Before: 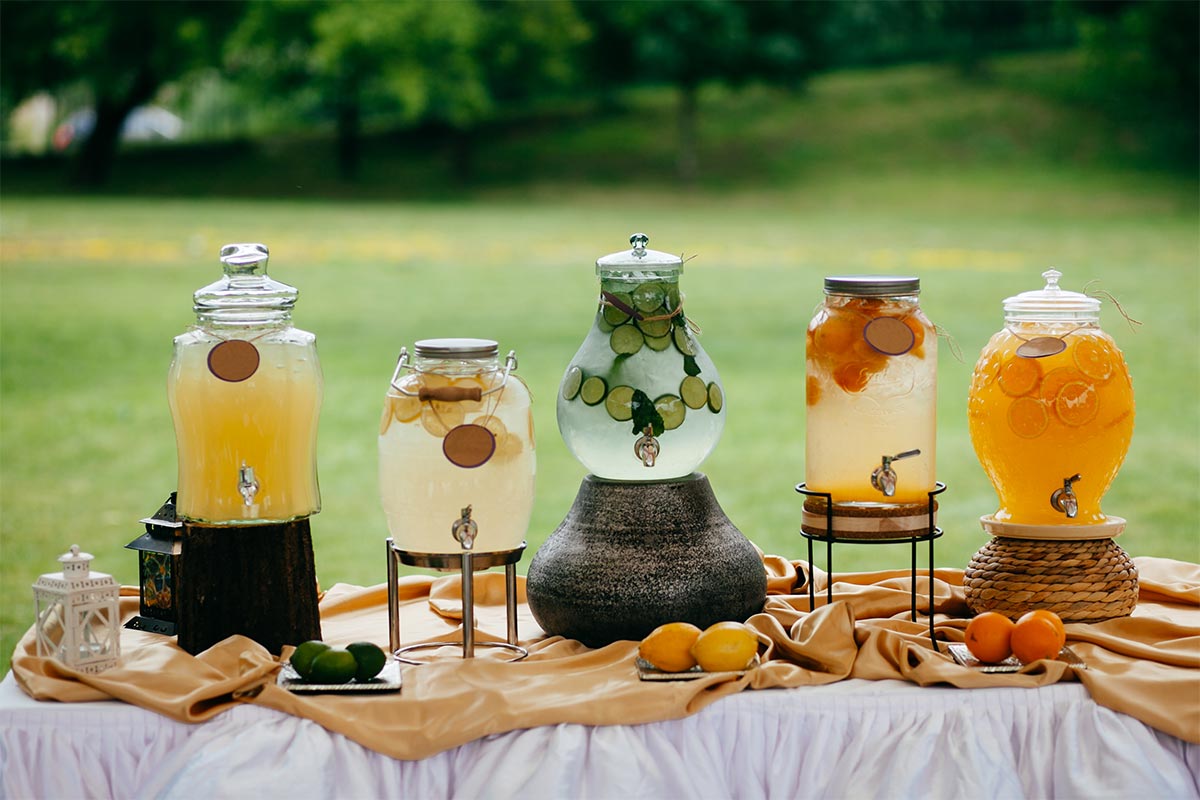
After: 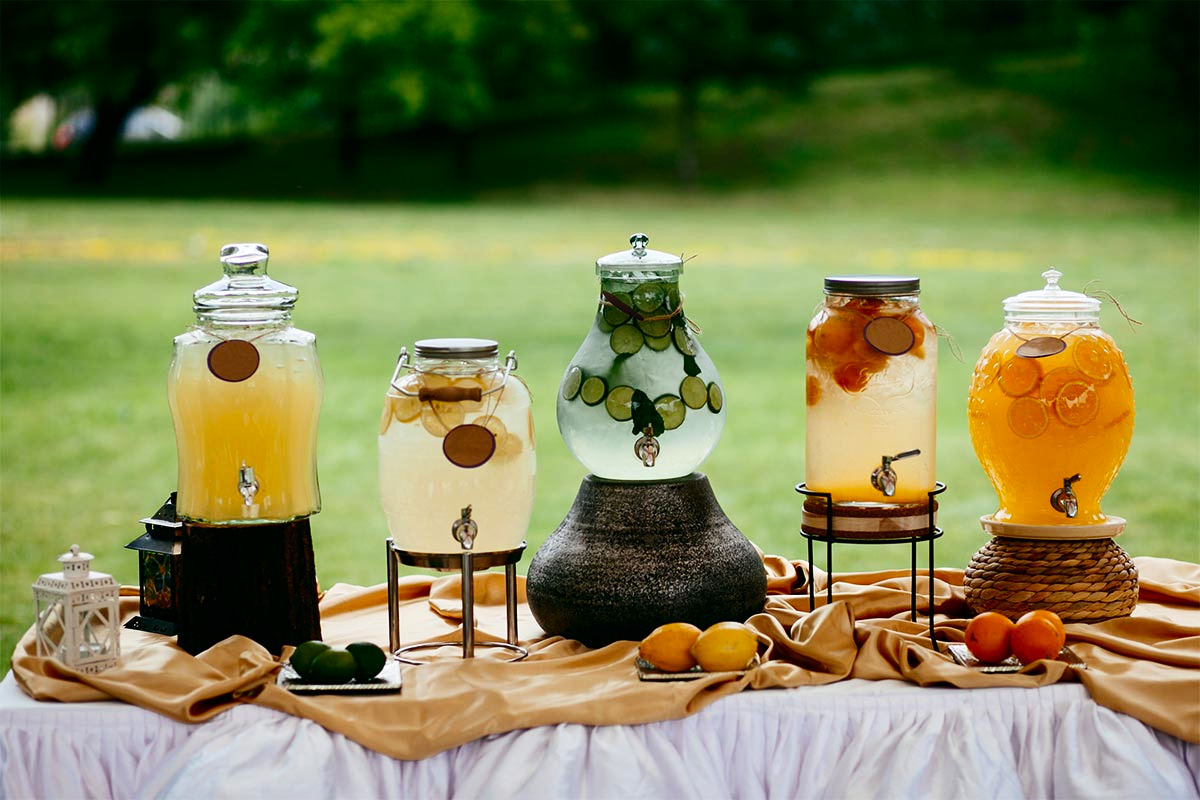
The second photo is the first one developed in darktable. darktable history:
contrast brightness saturation: contrast 0.197, brightness -0.102, saturation 0.101
